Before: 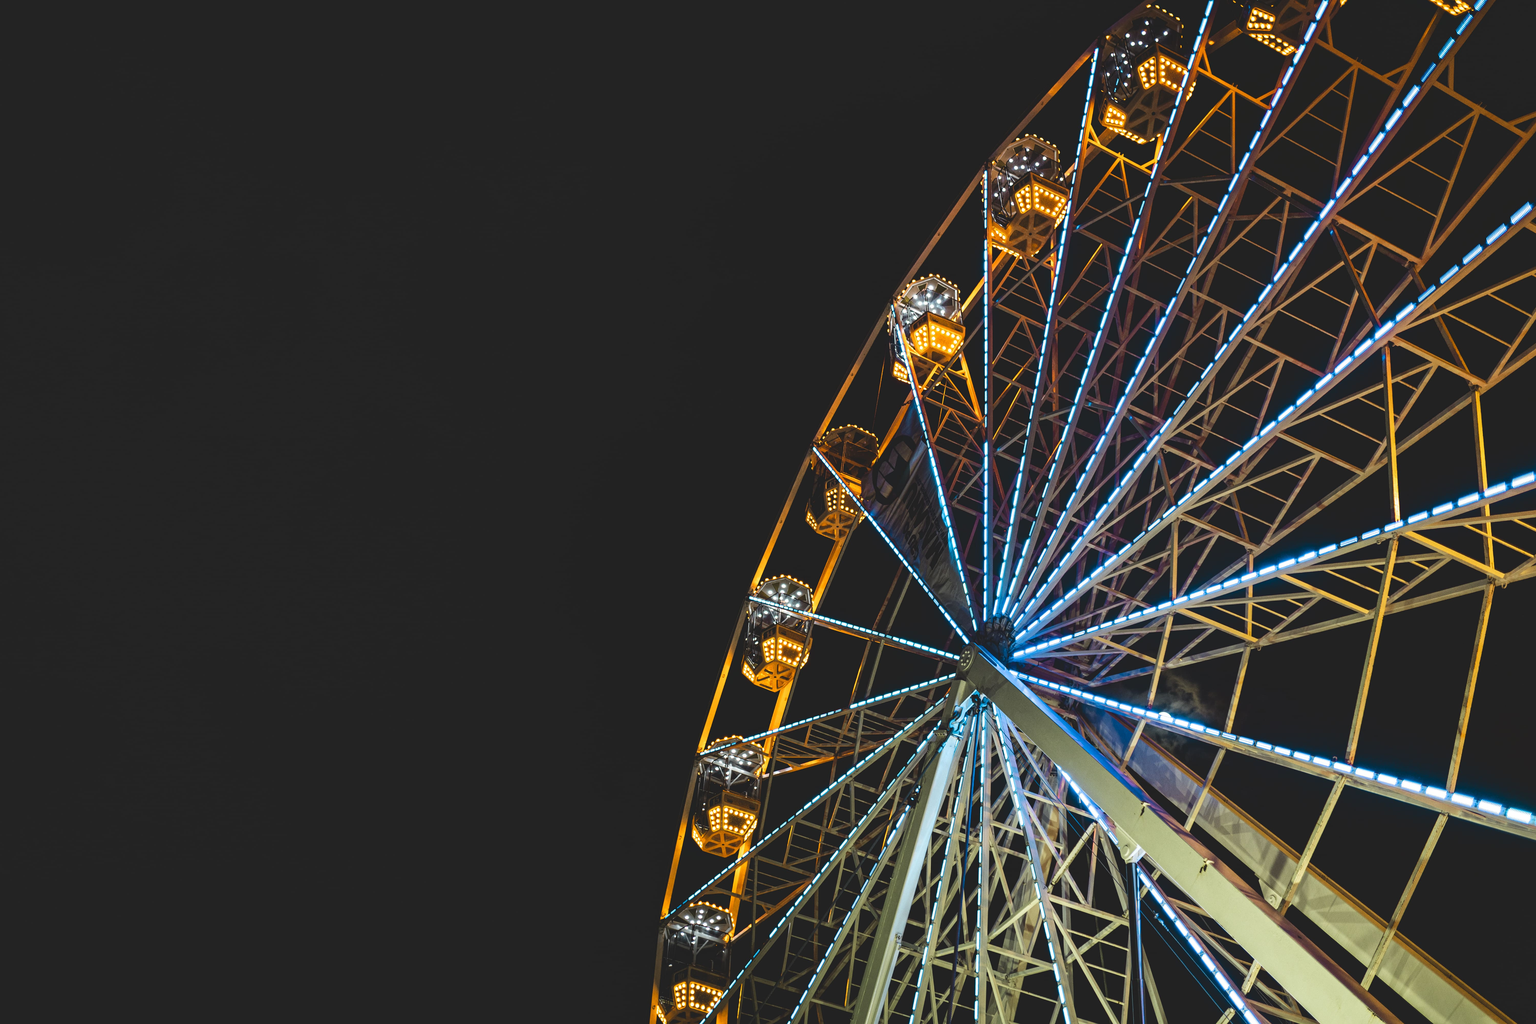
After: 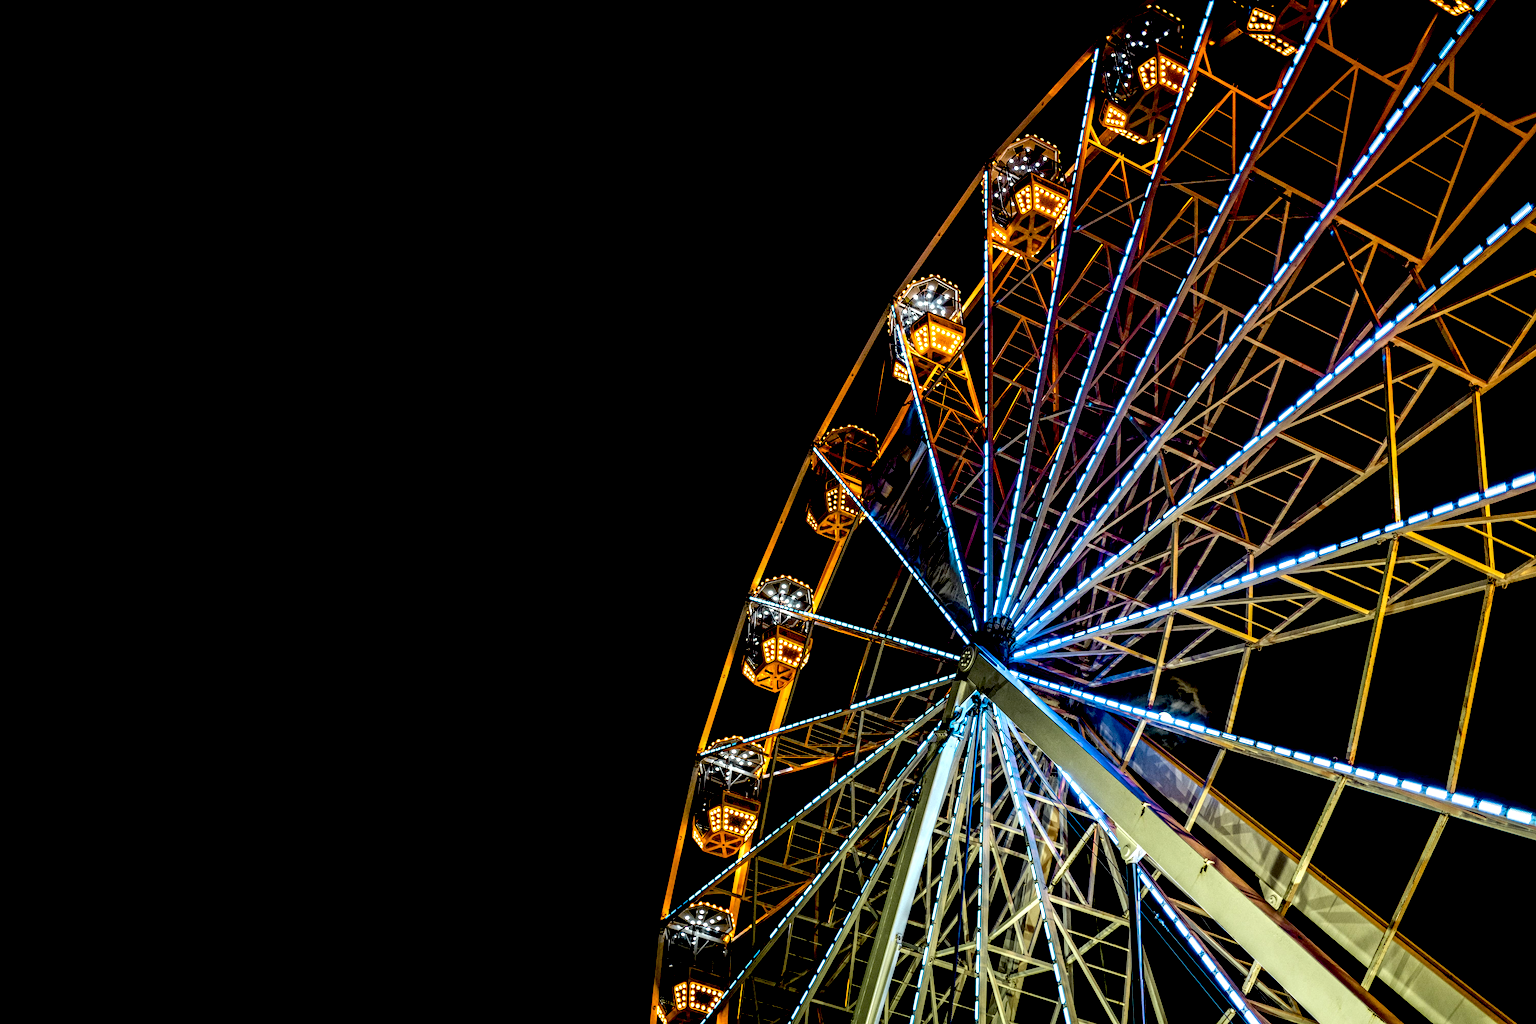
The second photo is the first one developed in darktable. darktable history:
local contrast: detail 161%
exposure: black level correction 0.039, exposure 0.499 EV, compensate exposure bias true, compensate highlight preservation false
